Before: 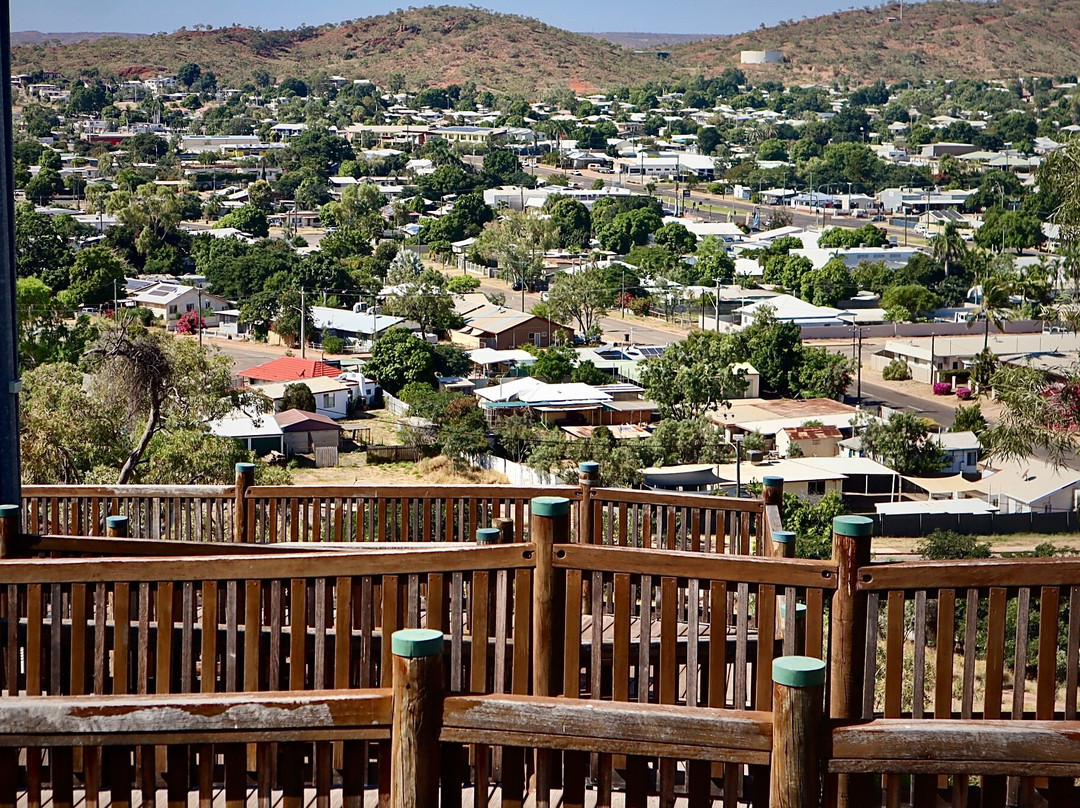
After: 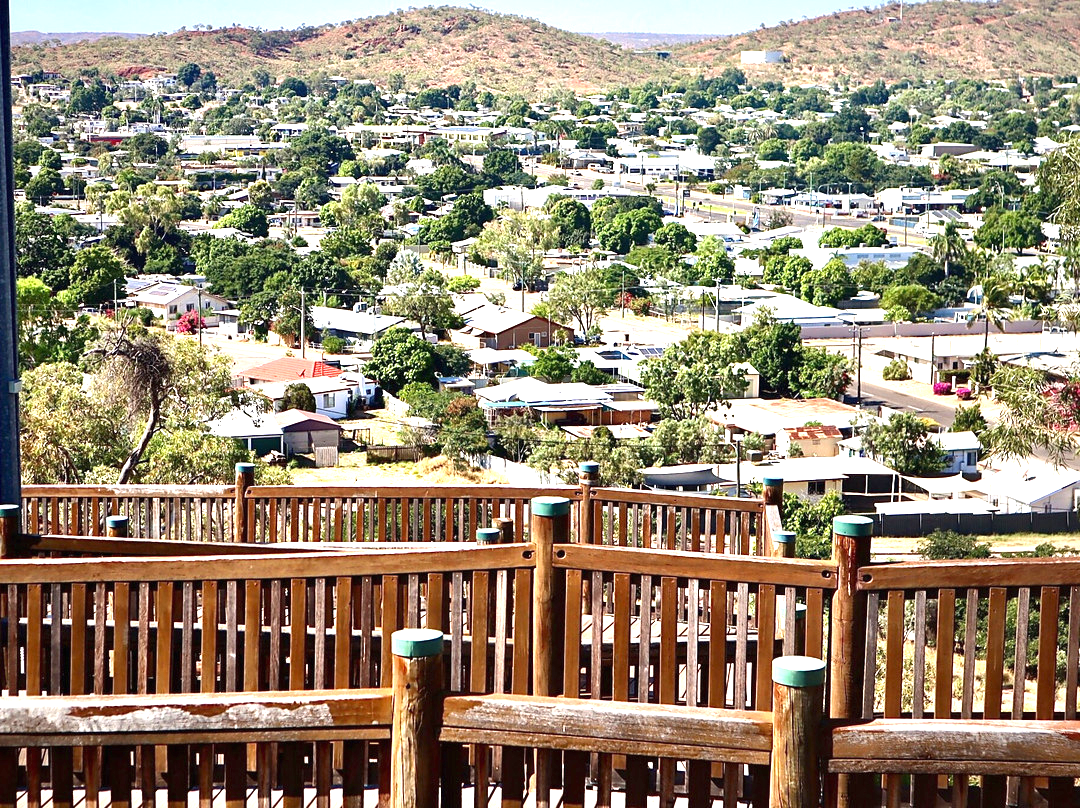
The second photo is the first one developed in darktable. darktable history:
exposure: black level correction 0, exposure 1.38 EV, compensate highlight preservation false
